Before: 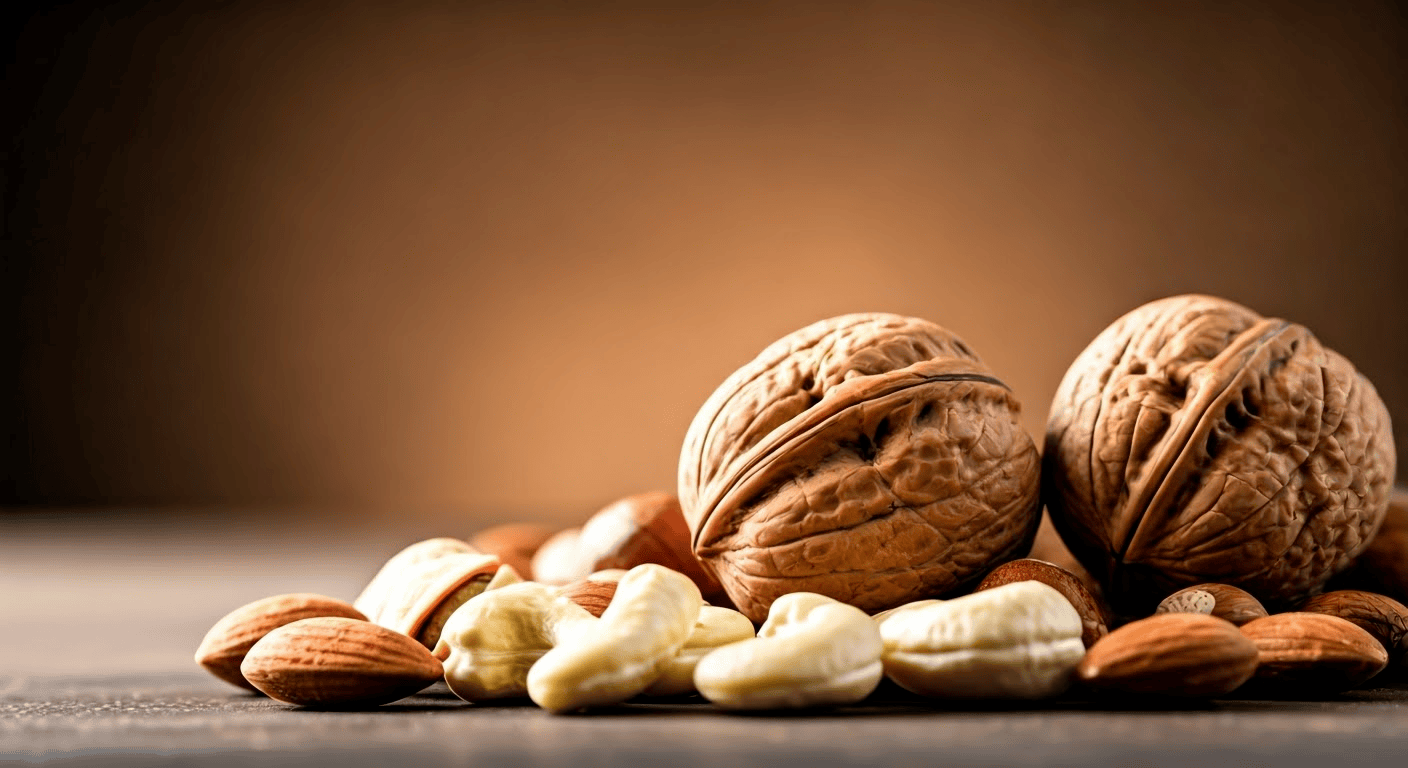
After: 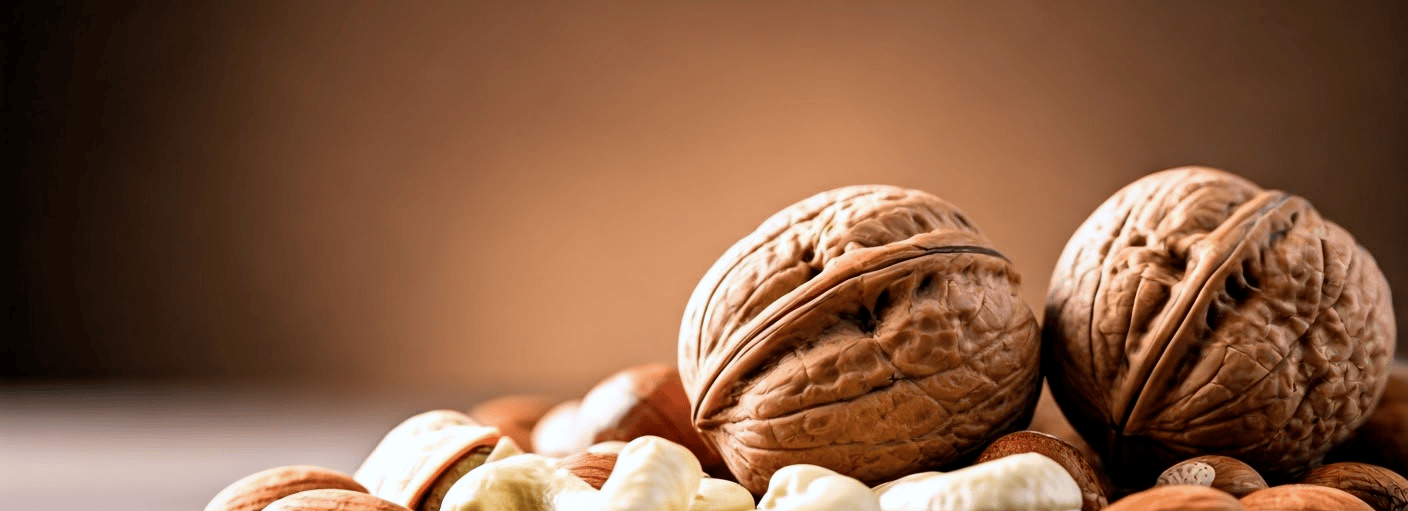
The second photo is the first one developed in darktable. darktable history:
color calibration: illuminant as shot in camera, x 0.358, y 0.373, temperature 4628.91 K
crop: top 16.727%, bottom 16.727%
